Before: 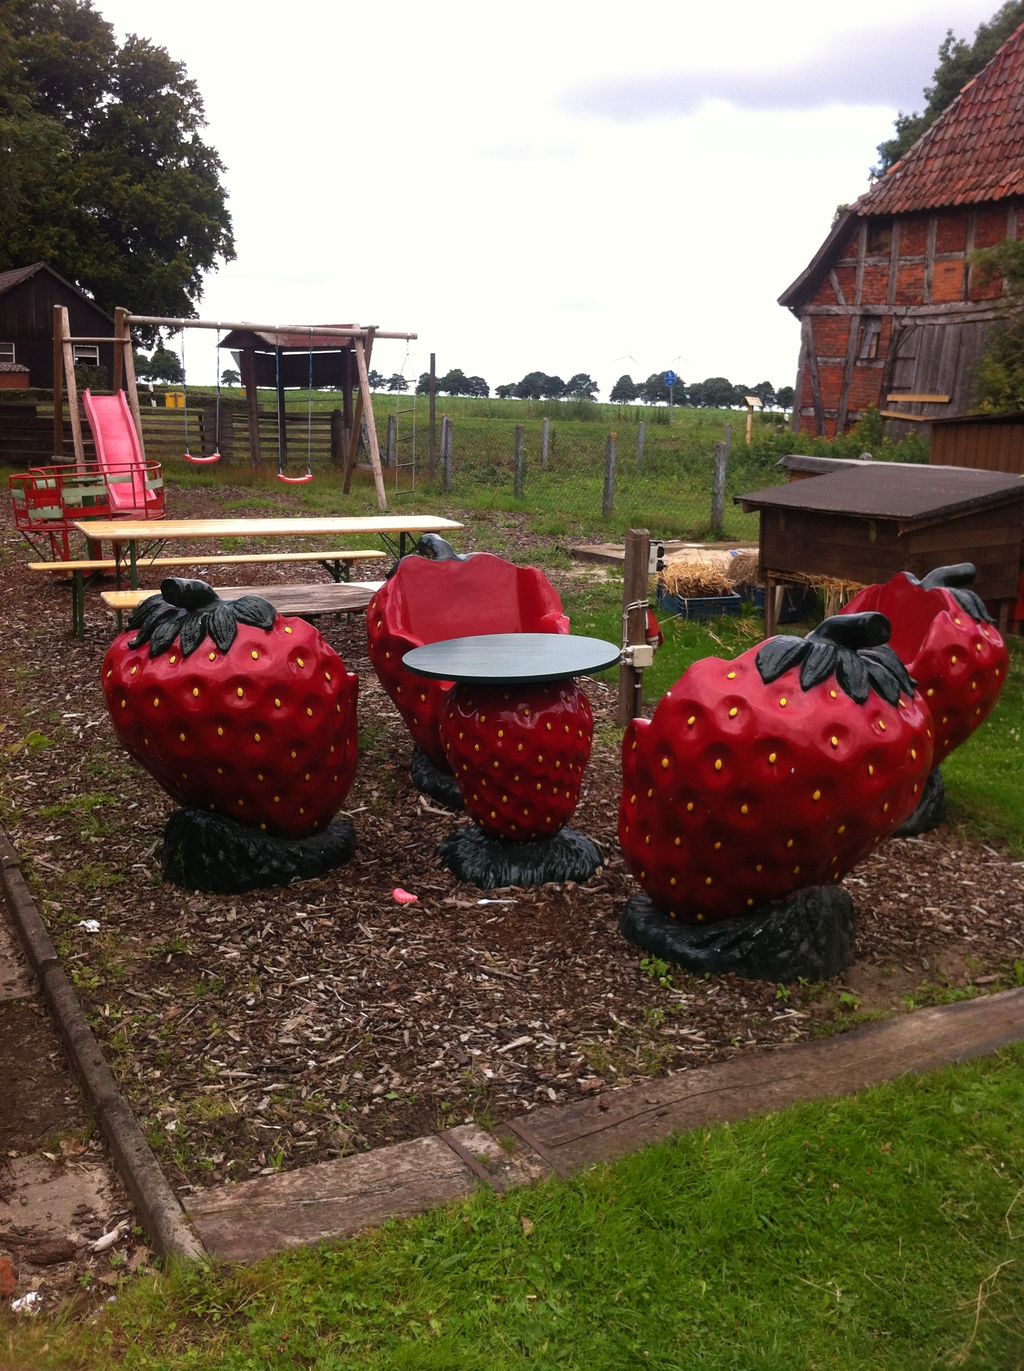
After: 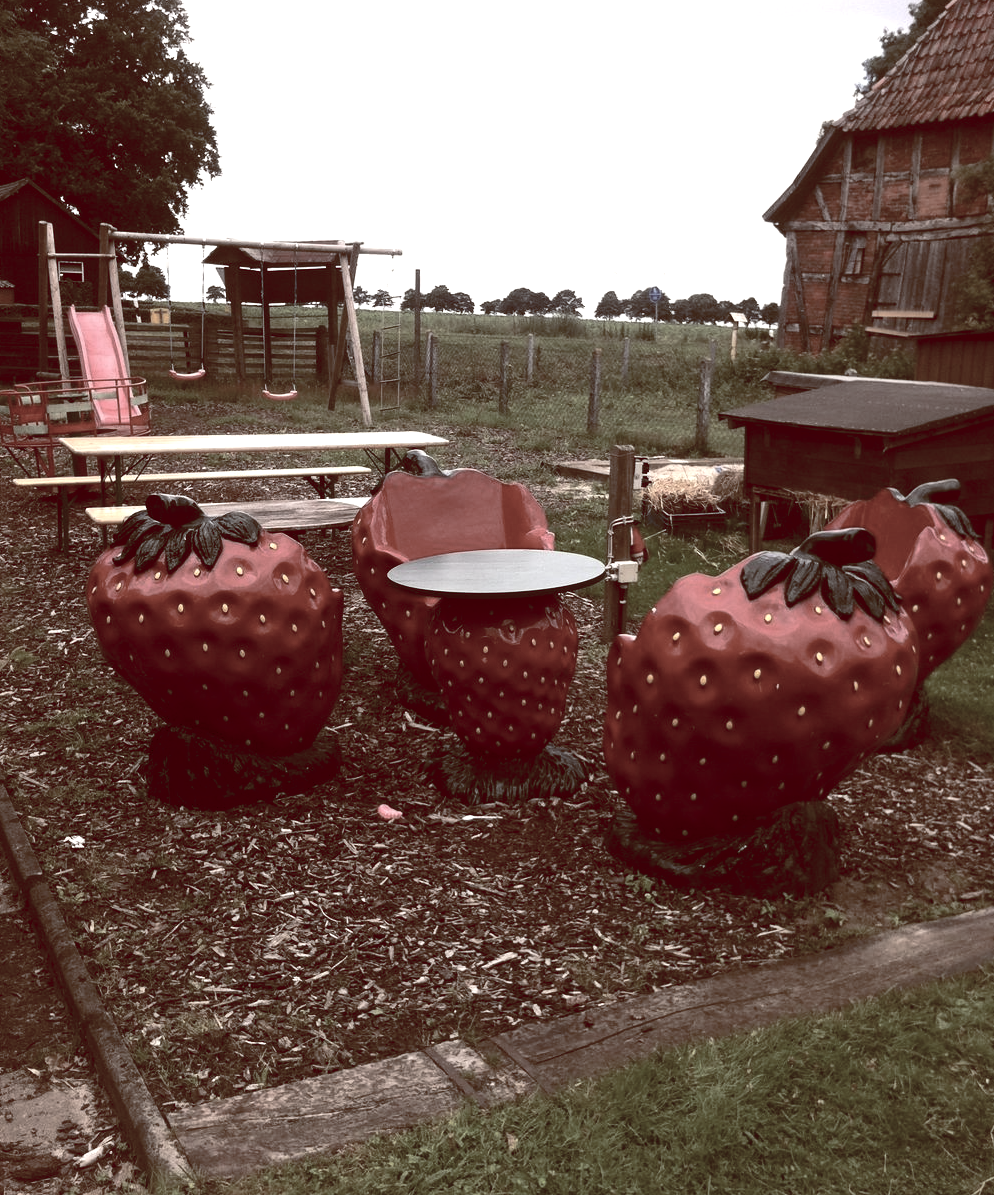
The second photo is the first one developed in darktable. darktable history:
tone equalizer: -8 EV -0.75 EV, -7 EV -0.7 EV, -6 EV -0.6 EV, -5 EV -0.4 EV, -3 EV 0.4 EV, -2 EV 0.6 EV, -1 EV 0.7 EV, +0 EV 0.75 EV, edges refinement/feathering 500, mask exposure compensation -1.57 EV, preserve details no
crop: left 1.507%, top 6.147%, right 1.379%, bottom 6.637%
color balance rgb: shadows lift › luminance 1%, shadows lift › chroma 0.2%, shadows lift › hue 20°, power › luminance 1%, power › chroma 0.4%, power › hue 34°, highlights gain › luminance 0.8%, highlights gain › chroma 0.4%, highlights gain › hue 44°, global offset › chroma 0.4%, global offset › hue 34°, white fulcrum 0.08 EV, linear chroma grading › shadows -7%, linear chroma grading › highlights -7%, linear chroma grading › global chroma -10%, linear chroma grading › mid-tones -8%, perceptual saturation grading › global saturation -28%, perceptual saturation grading › highlights -20%, perceptual saturation grading › mid-tones -24%, perceptual saturation grading › shadows -24%, perceptual brilliance grading › global brilliance -1%, perceptual brilliance grading › highlights -1%, perceptual brilliance grading › mid-tones -1%, perceptual brilliance grading › shadows -1%, global vibrance -17%, contrast -6%
